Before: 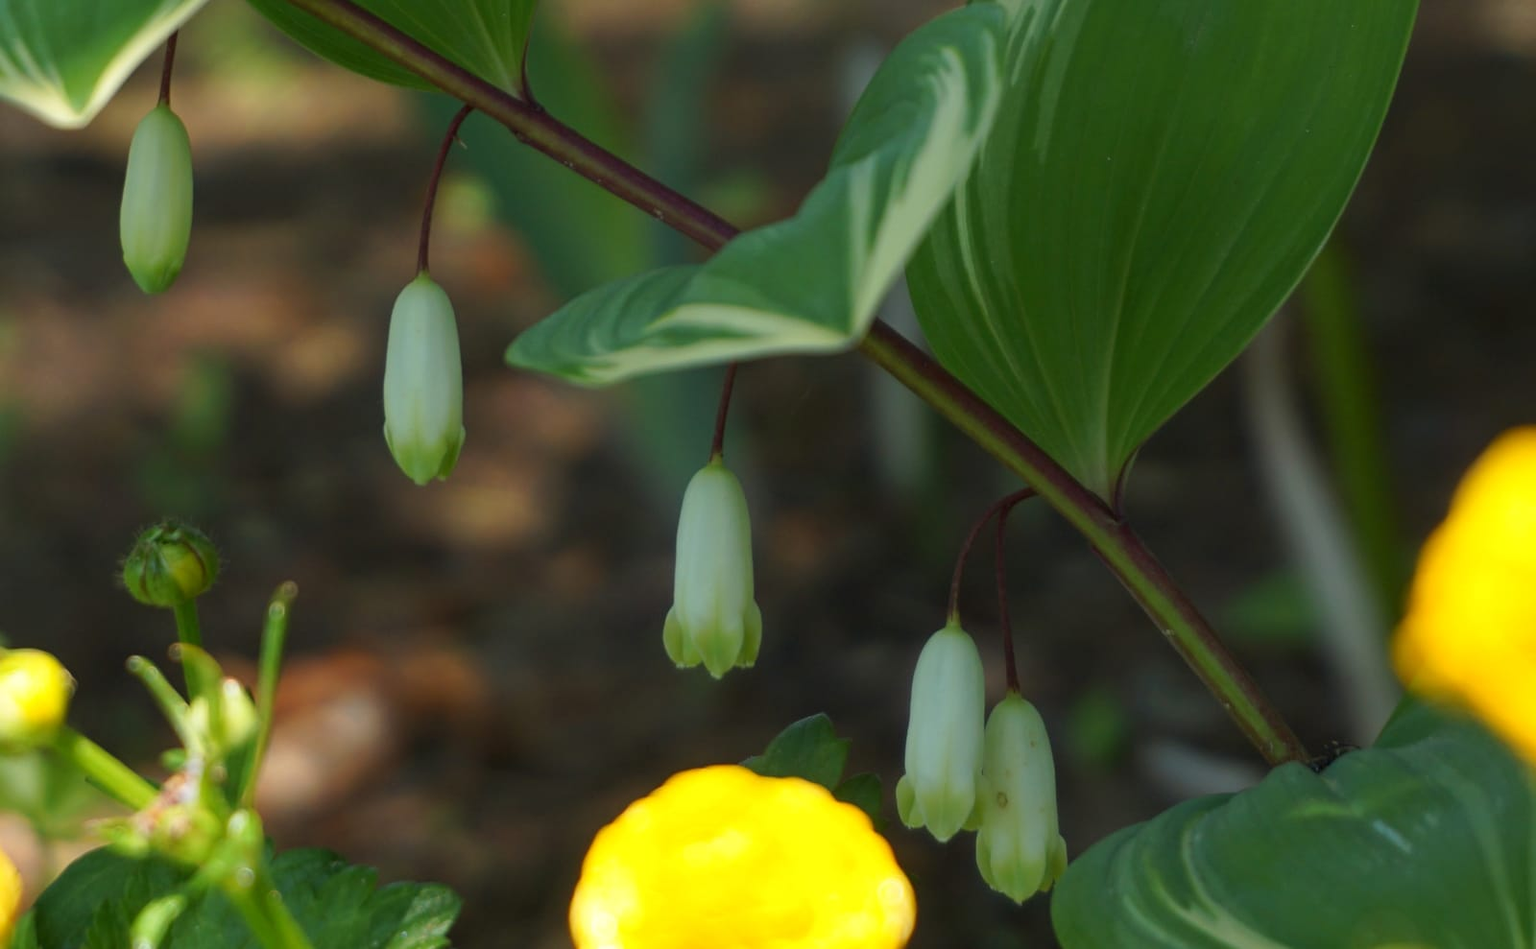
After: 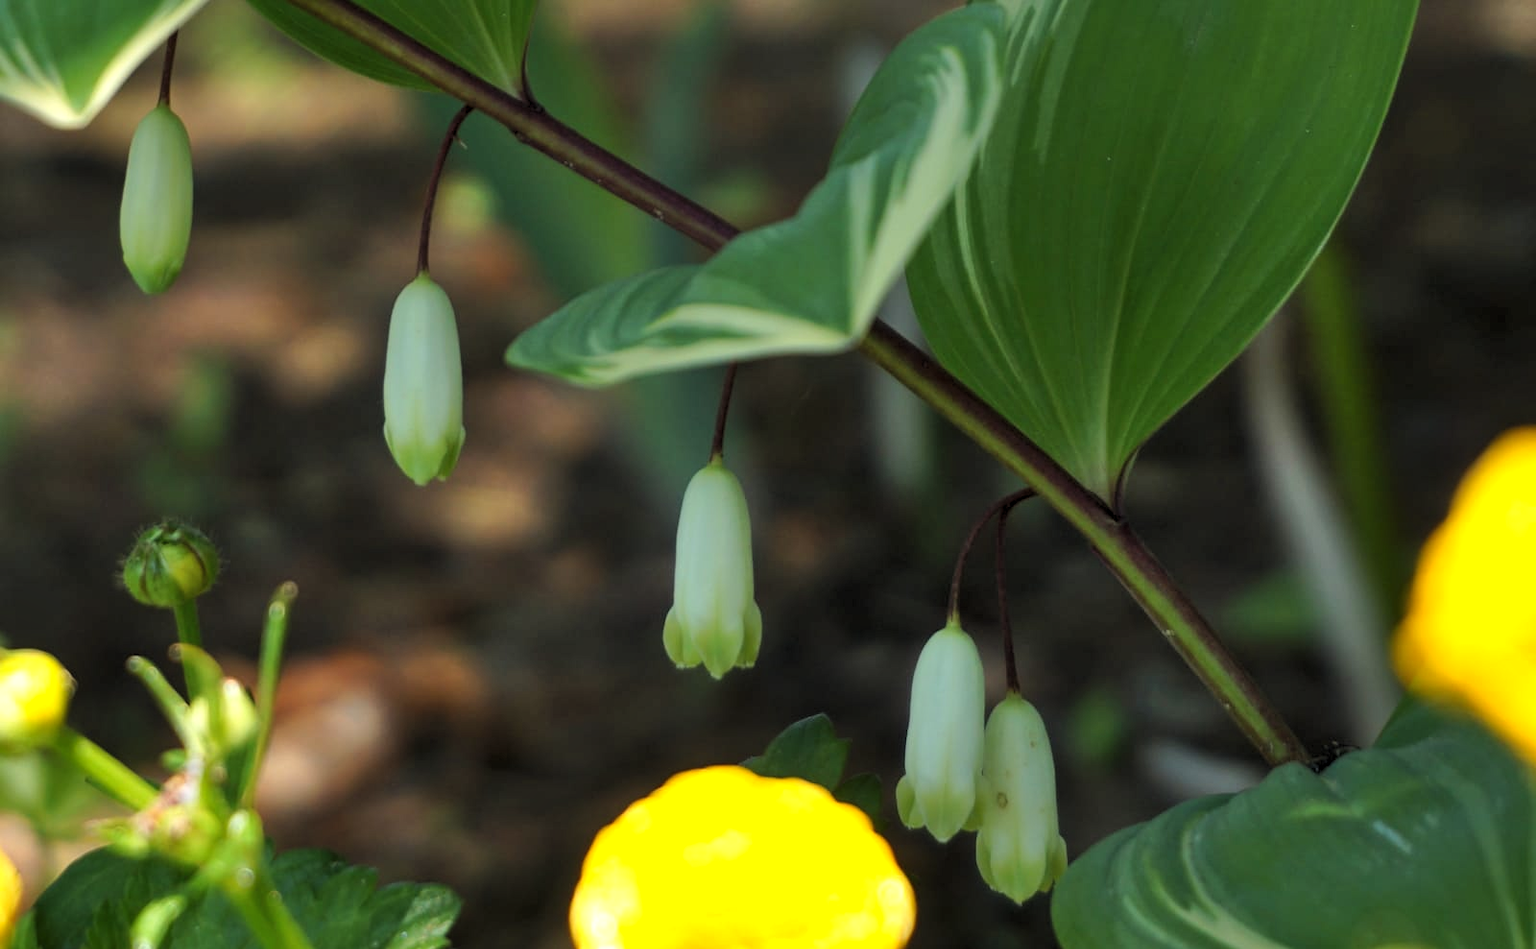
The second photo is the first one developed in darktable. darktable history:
levels: levels [0.062, 0.494, 0.925]
shadows and highlights: shadows color adjustment 99.13%, highlights color adjustment 0.153%, soften with gaussian
